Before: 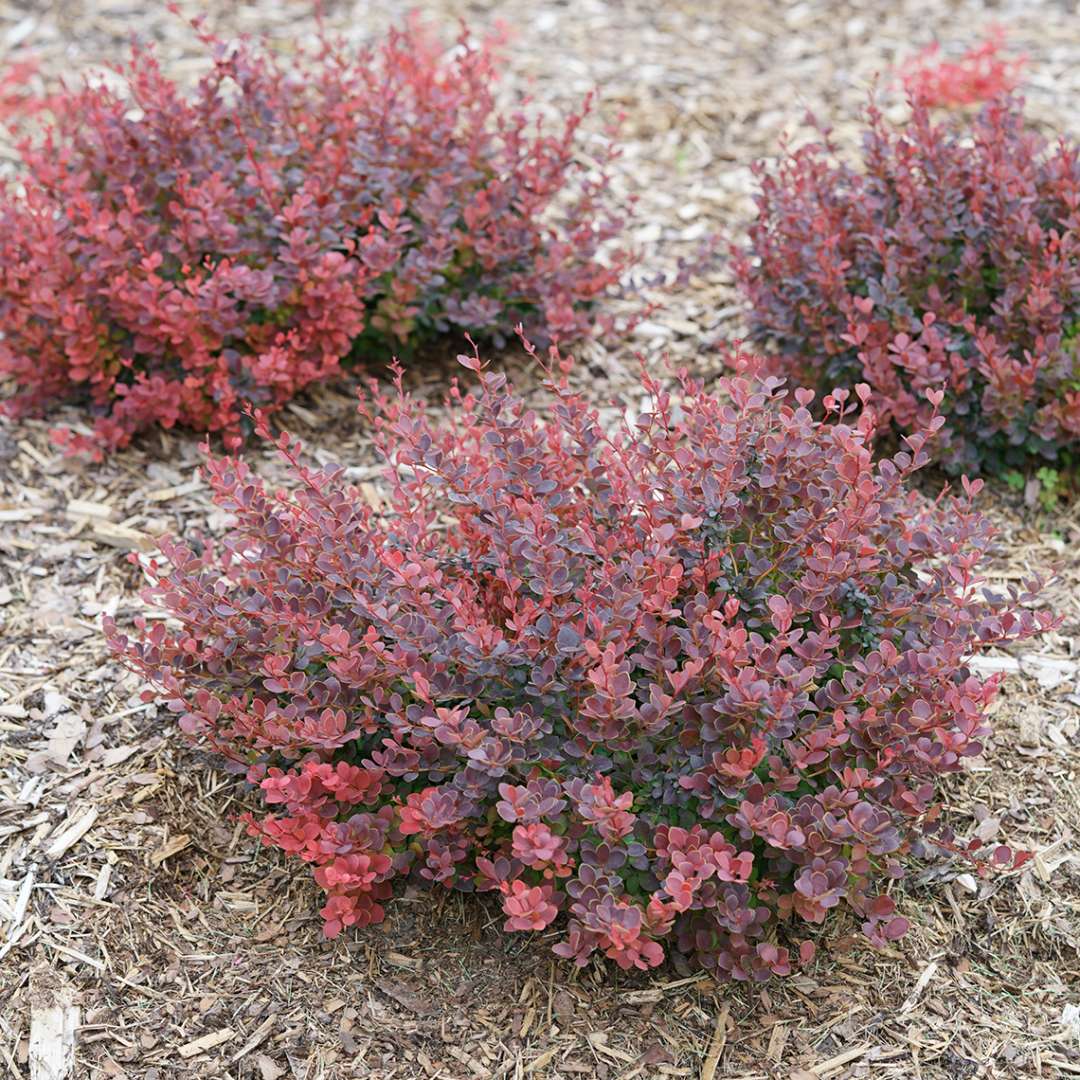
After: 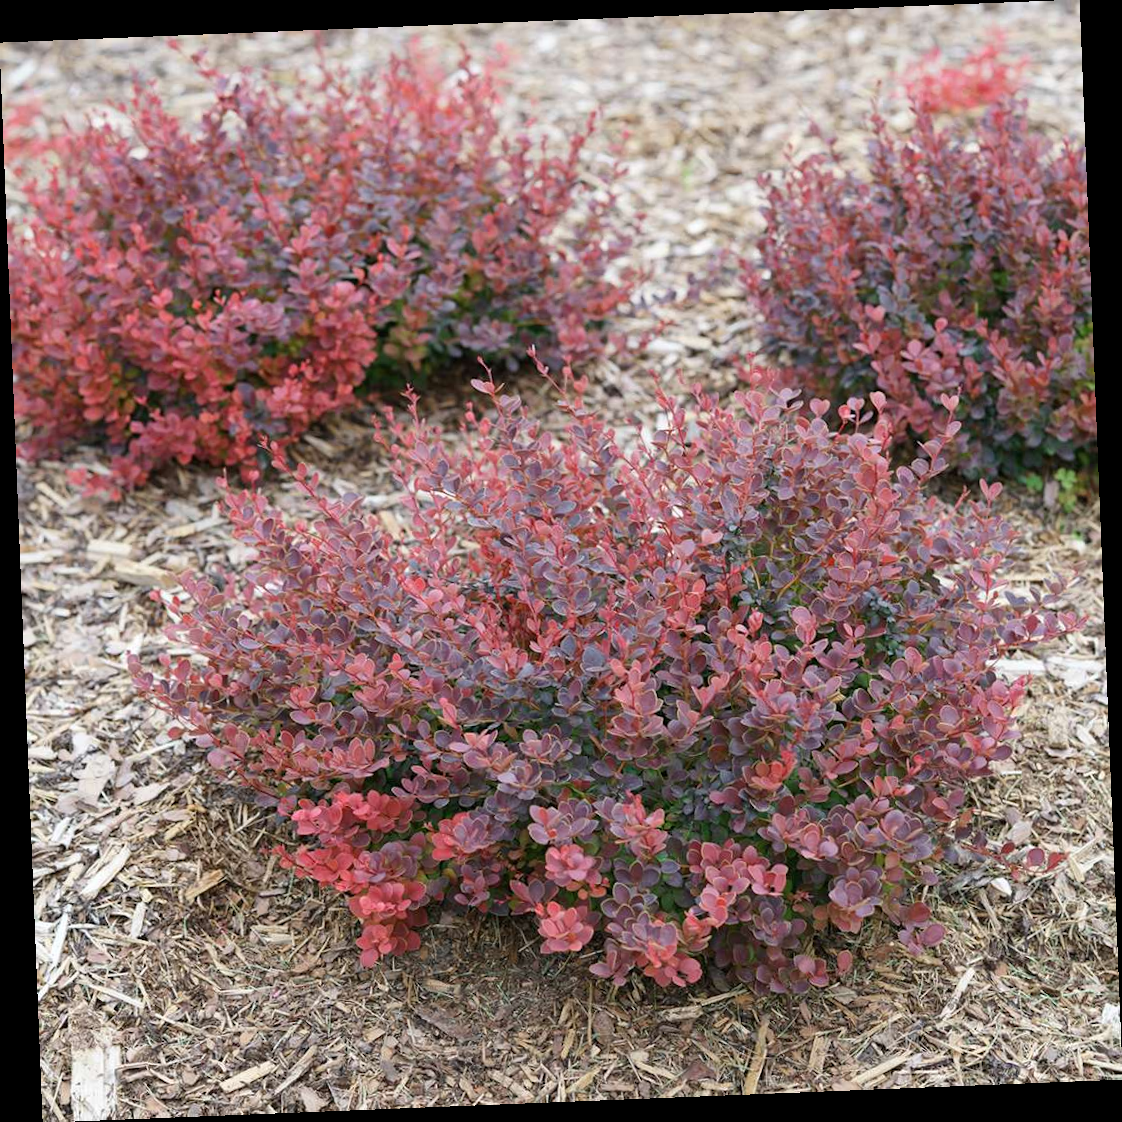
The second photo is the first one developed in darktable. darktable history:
rotate and perspective: rotation -2.29°, automatic cropping off
